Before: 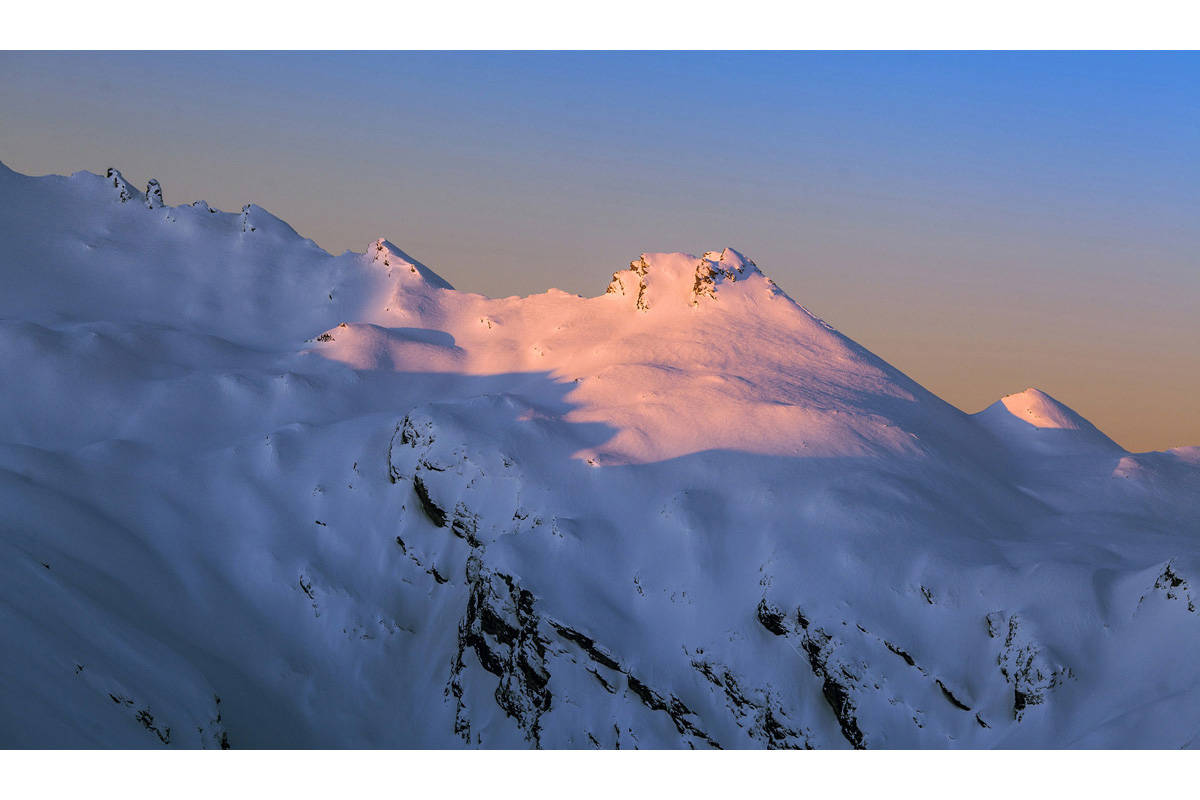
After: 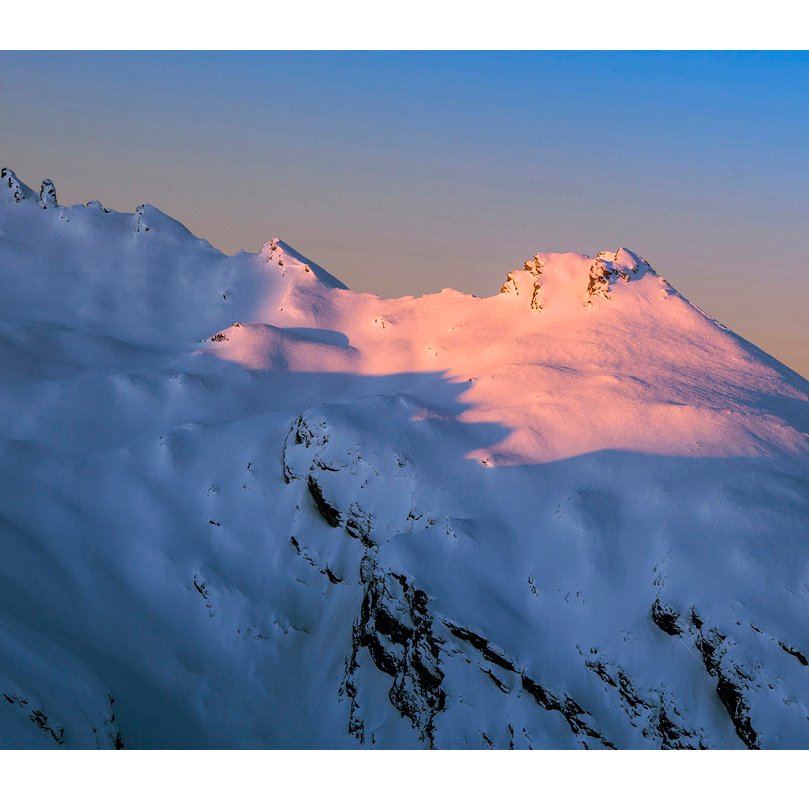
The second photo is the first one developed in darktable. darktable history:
crop and rotate: left 8.879%, right 23.642%
